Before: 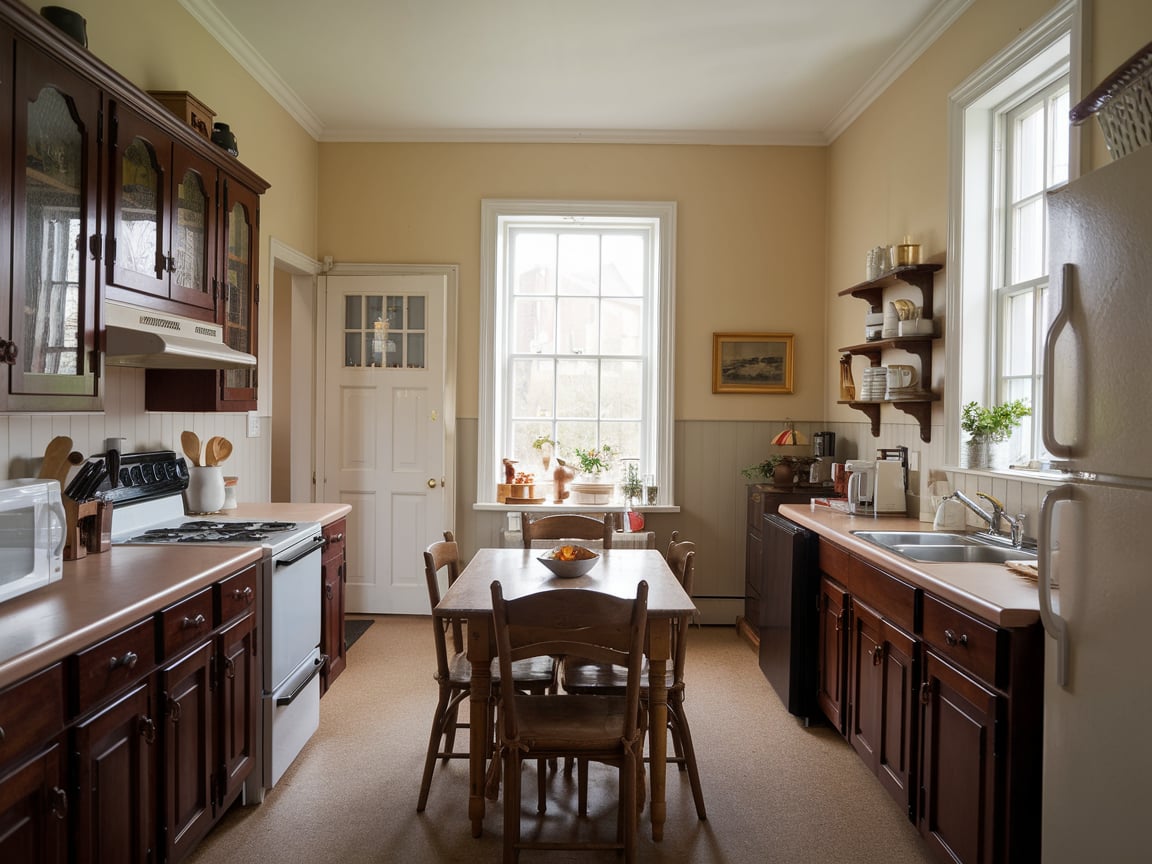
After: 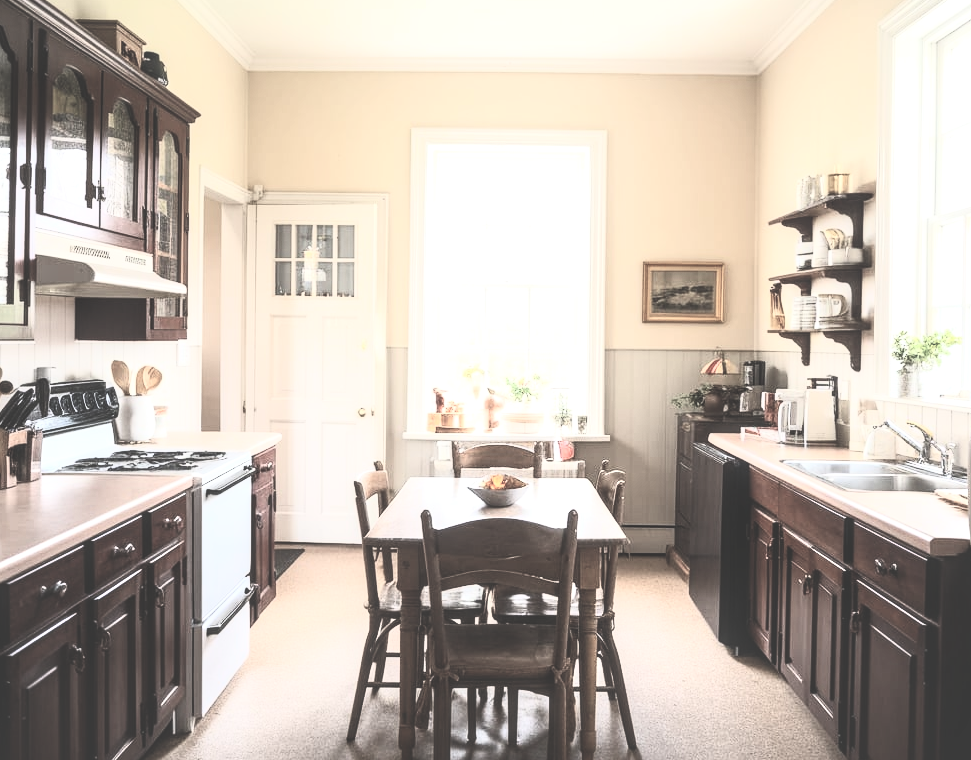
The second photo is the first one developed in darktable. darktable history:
crop: left 6.14%, top 8.269%, right 9.548%, bottom 3.707%
tone equalizer: -8 EV -0.776 EV, -7 EV -0.717 EV, -6 EV -0.568 EV, -5 EV -0.419 EV, -3 EV 0.372 EV, -2 EV 0.6 EV, -1 EV 0.681 EV, +0 EV 0.737 EV
contrast brightness saturation: contrast 0.578, brightness 0.571, saturation -0.328
local contrast: on, module defaults
exposure: black level correction -0.027, compensate exposure bias true, compensate highlight preservation false
